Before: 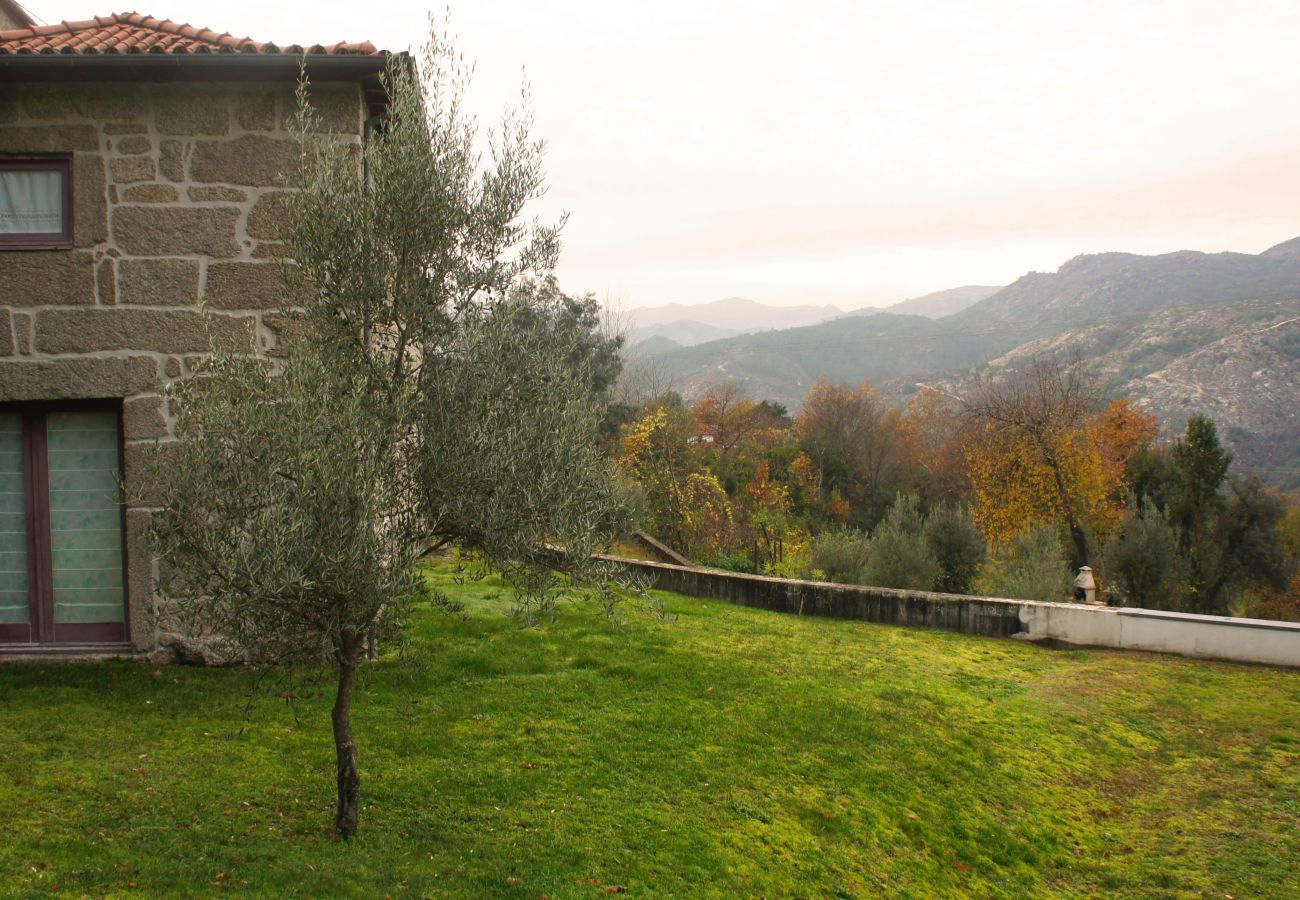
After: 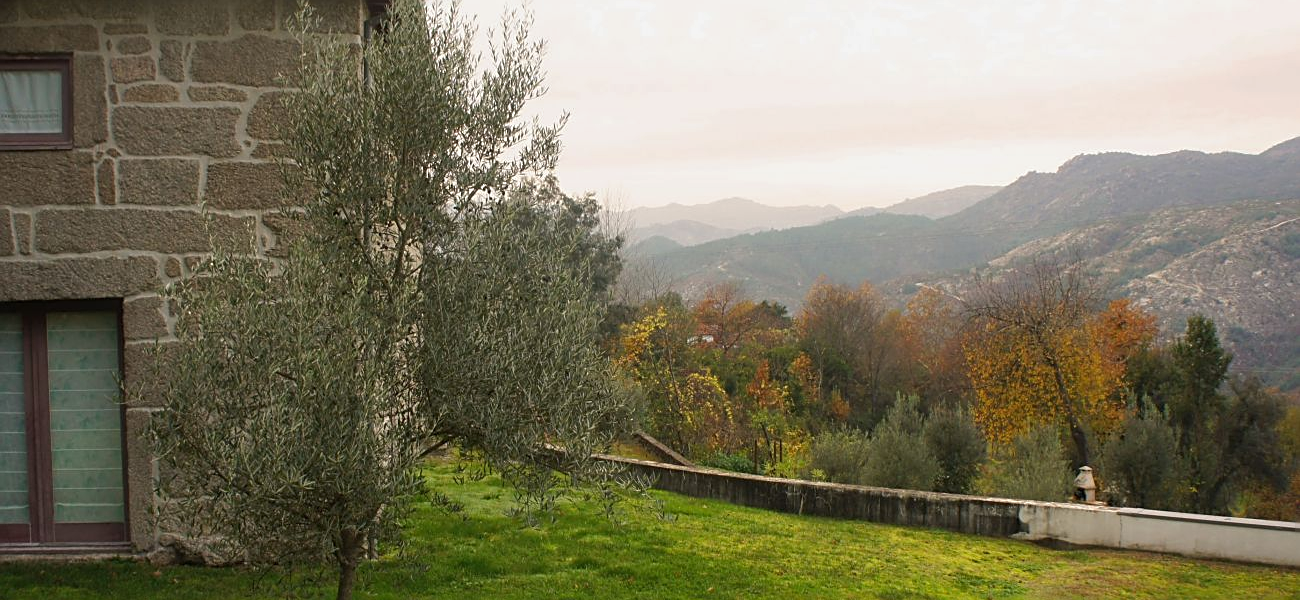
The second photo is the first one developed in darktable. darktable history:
crop: top 11.166%, bottom 22.168%
shadows and highlights: shadows 25, white point adjustment -3, highlights -30
sharpen: on, module defaults
white balance: emerald 1
